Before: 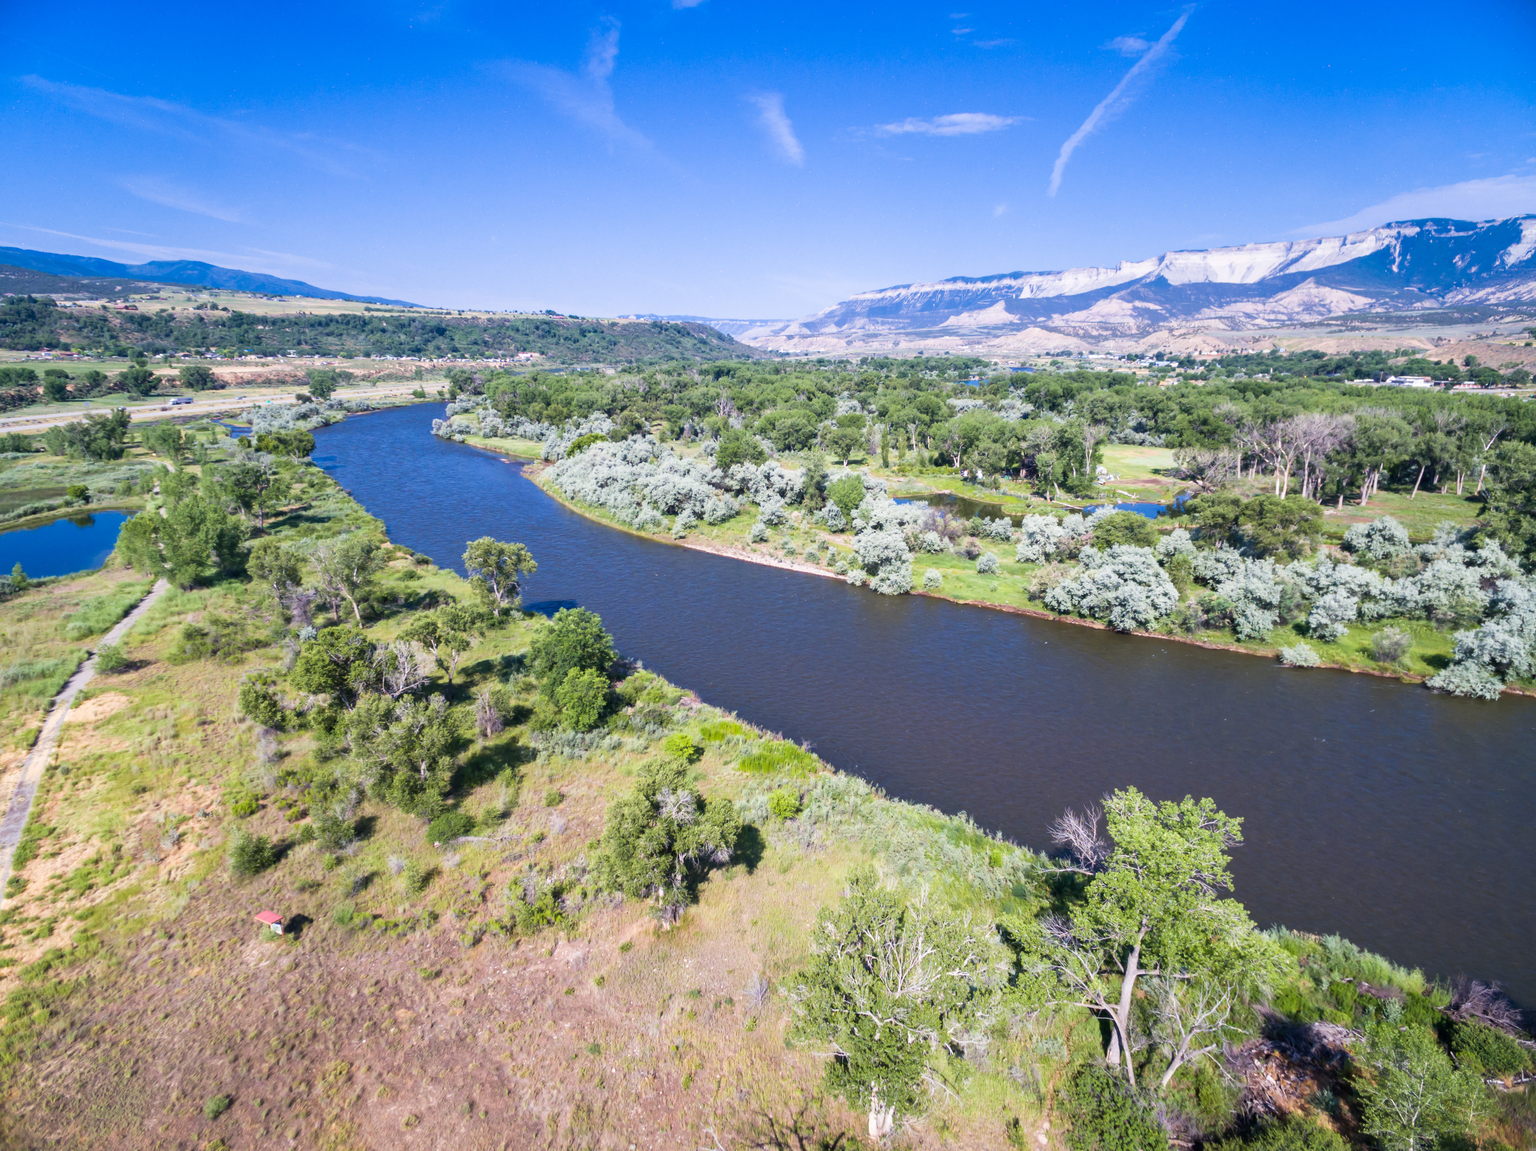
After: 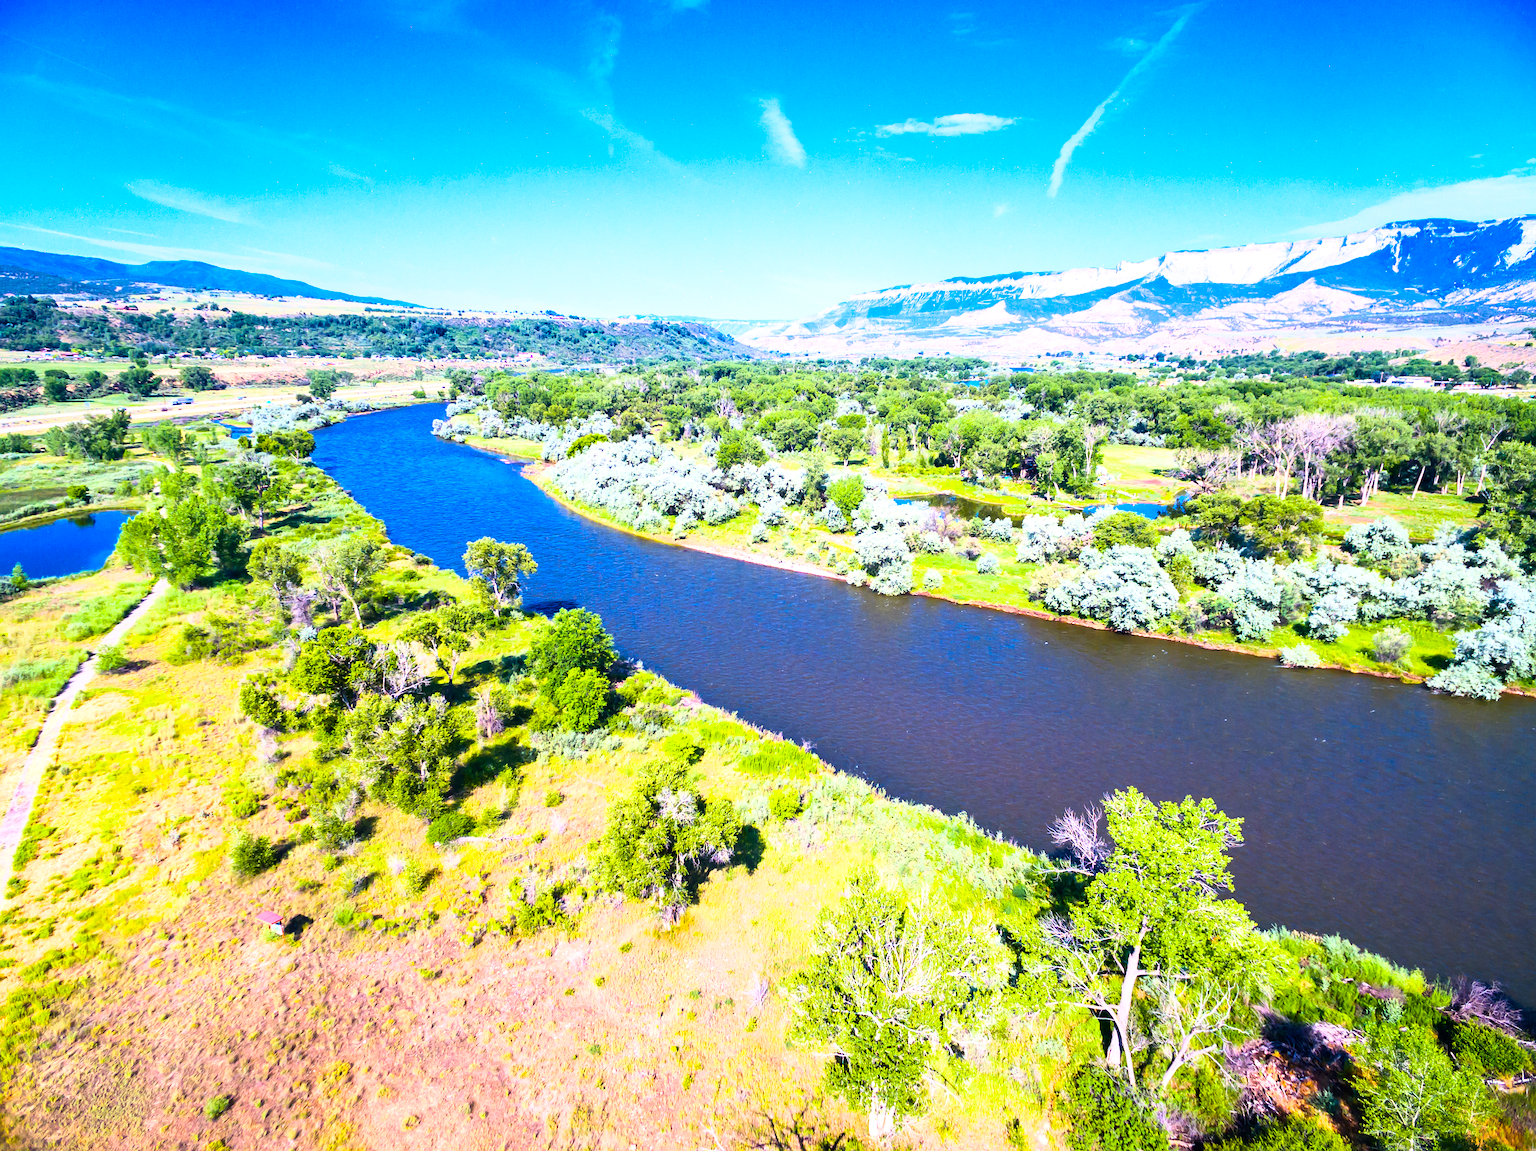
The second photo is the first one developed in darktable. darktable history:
color balance rgb: linear chroma grading › global chroma 9%, perceptual saturation grading › global saturation 36%, perceptual saturation grading › shadows 35%, perceptual brilliance grading › global brilliance 15%, perceptual brilliance grading › shadows -35%, global vibrance 15%
sharpen: on, module defaults
tone curve: curves: ch0 [(0, 0) (0.093, 0.104) (0.226, 0.291) (0.327, 0.431) (0.471, 0.648) (0.759, 0.926) (1, 1)], color space Lab, linked channels, preserve colors none
